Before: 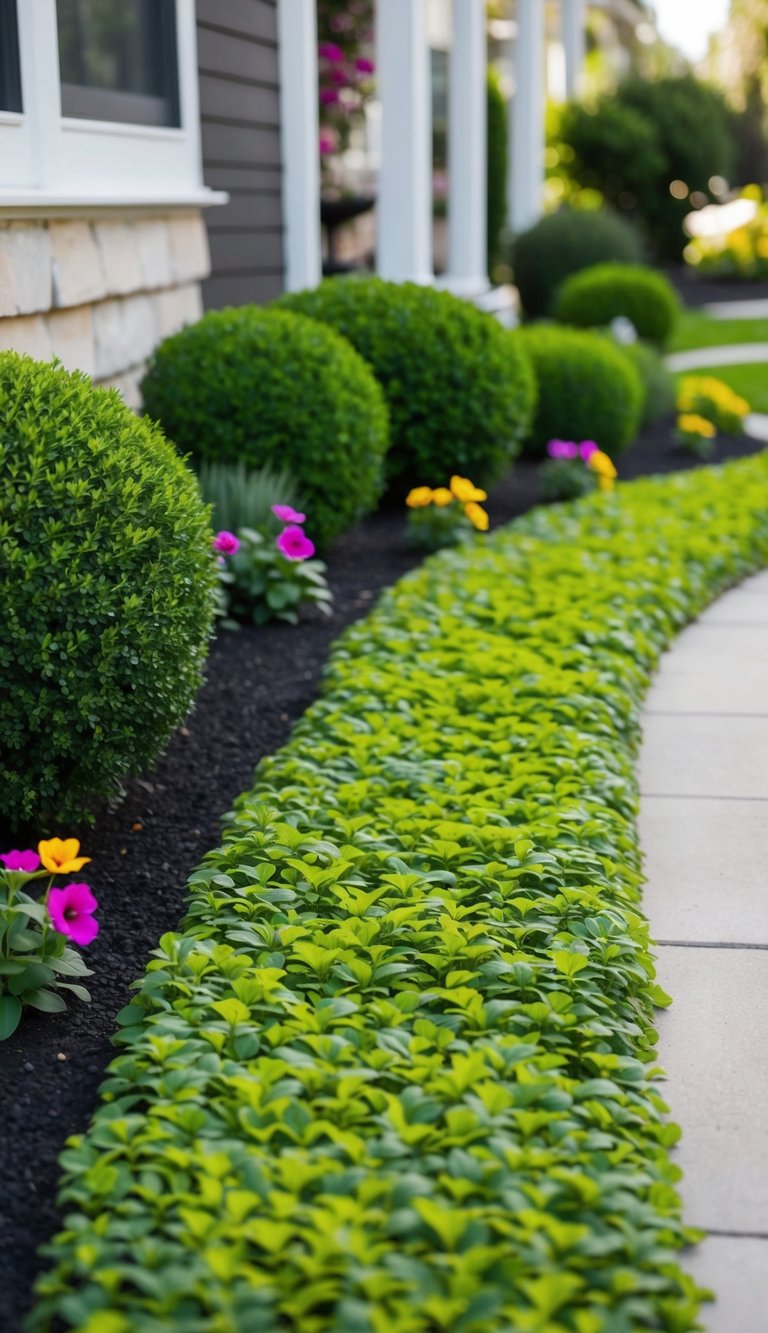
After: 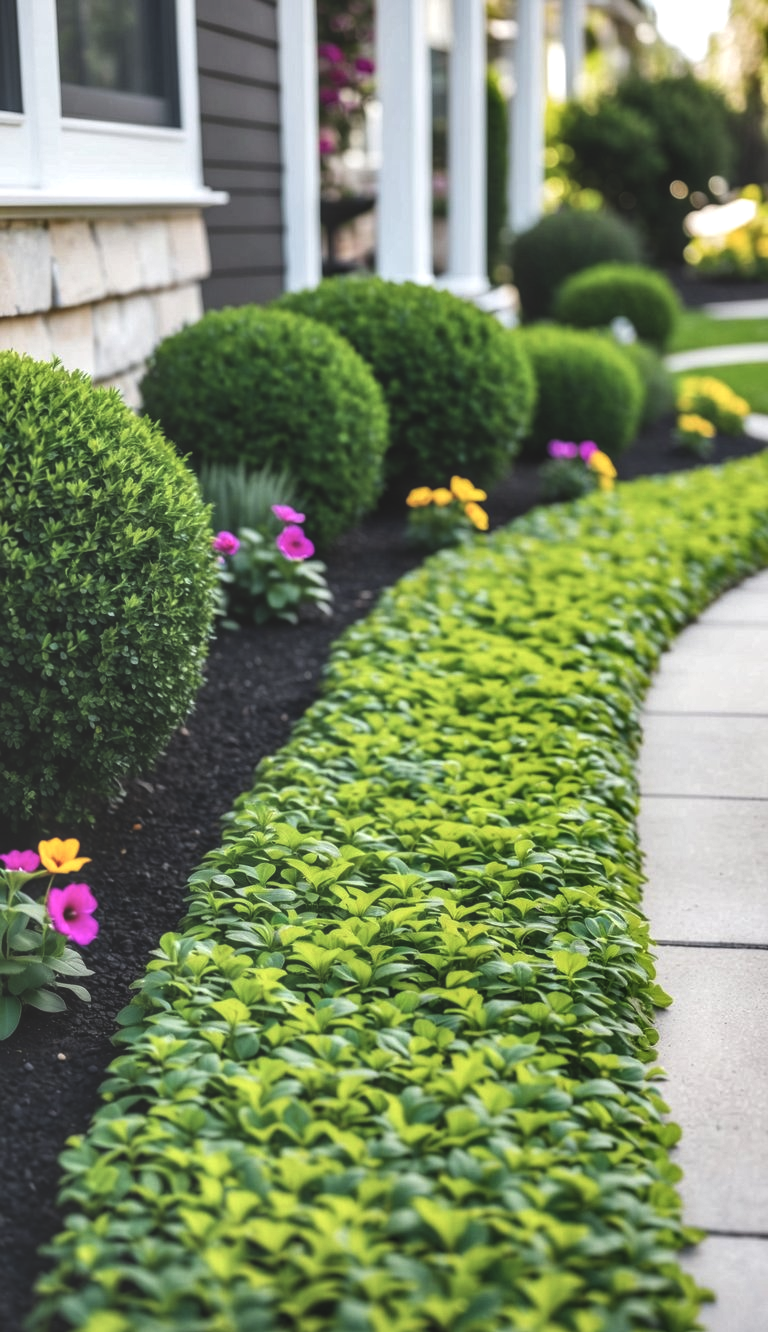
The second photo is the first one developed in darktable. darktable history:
exposure: black level correction -0.03, compensate highlight preservation false
shadows and highlights: shadows 12, white point adjustment 1.2, soften with gaussian
crop: bottom 0.071%
local contrast: highlights 60%, shadows 60%, detail 160%
